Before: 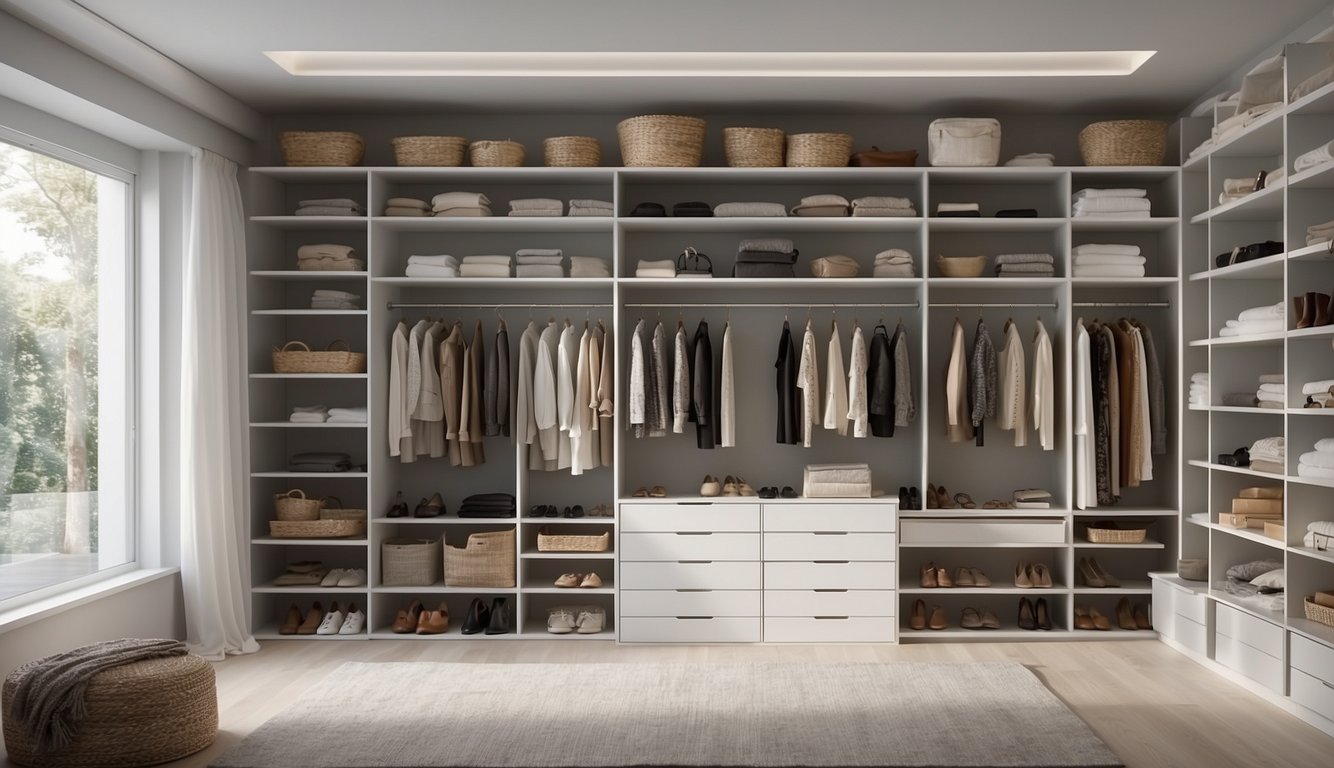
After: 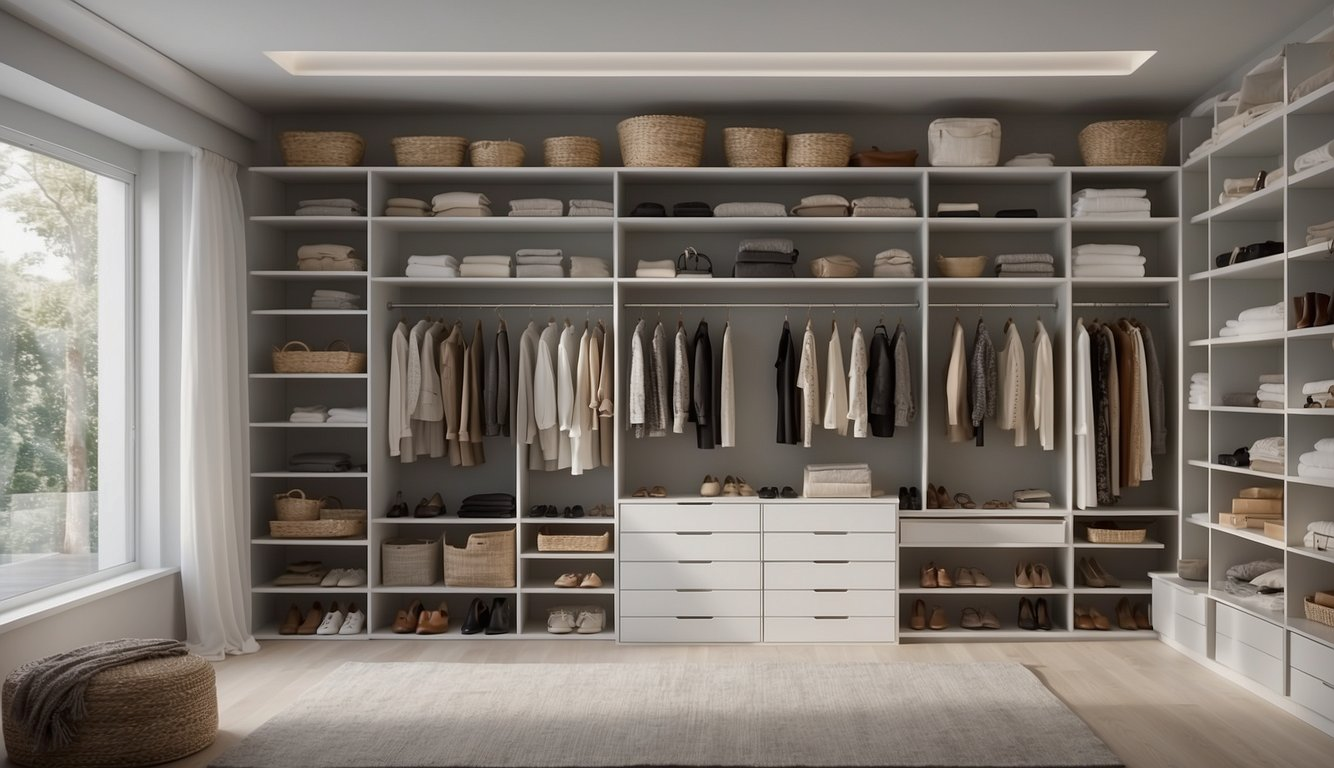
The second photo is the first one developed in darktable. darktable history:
shadows and highlights: shadows -20.43, white point adjustment -2.17, highlights -35
